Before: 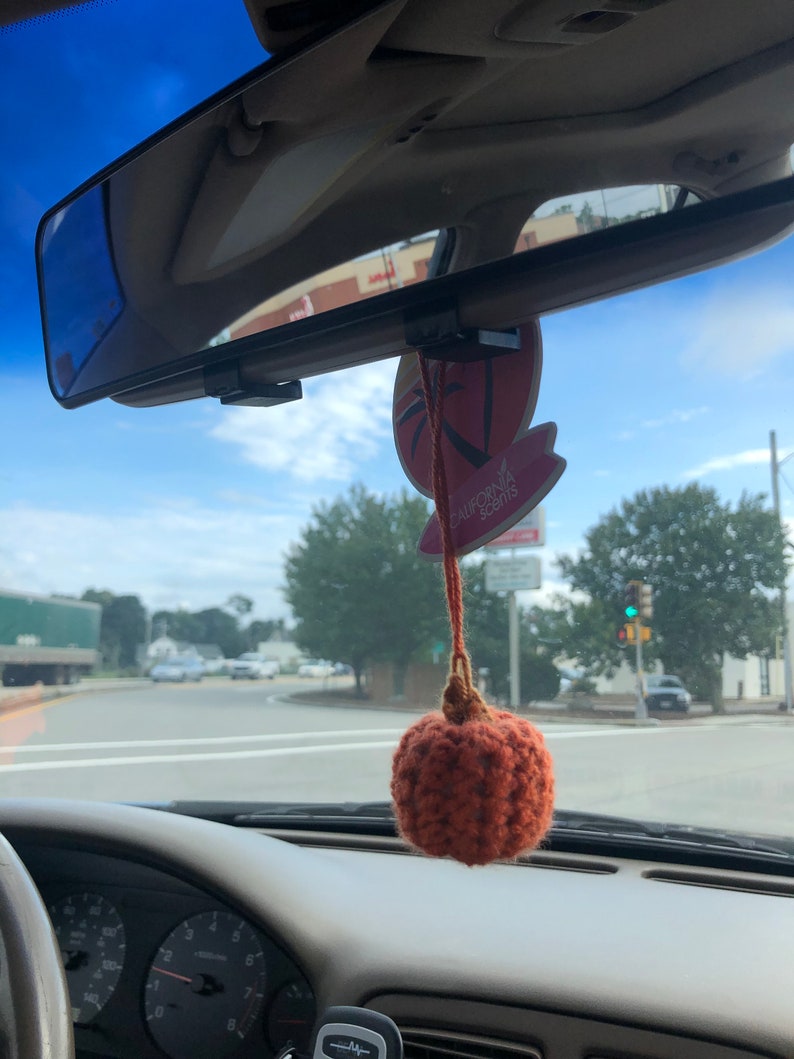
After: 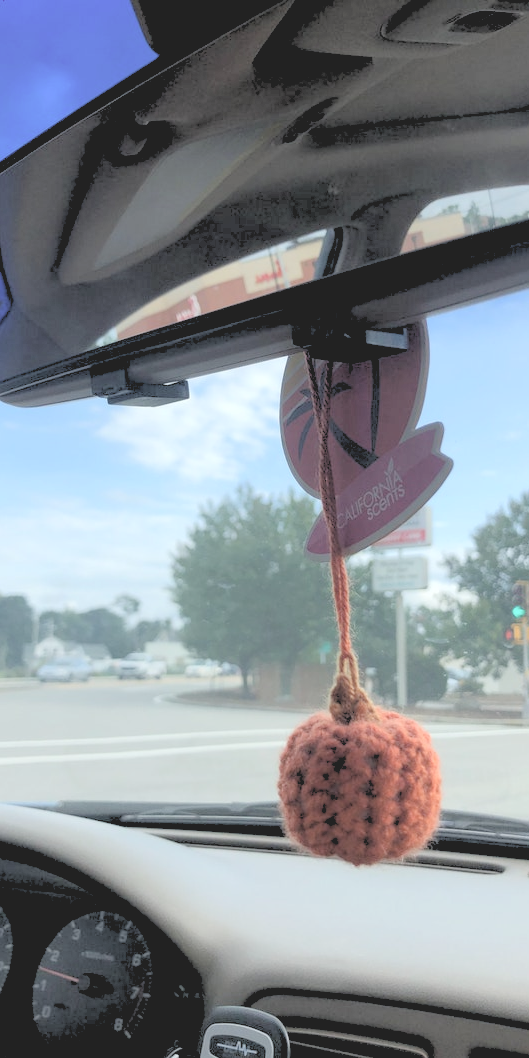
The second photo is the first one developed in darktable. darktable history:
crop and rotate: left 14.436%, right 18.898%
rgb levels: levels [[0.027, 0.429, 0.996], [0, 0.5, 1], [0, 0.5, 1]]
exposure: black level correction -0.001, exposure 0.9 EV, compensate exposure bias true, compensate highlight preservation false
contrast brightness saturation: contrast -0.26, saturation -0.43
